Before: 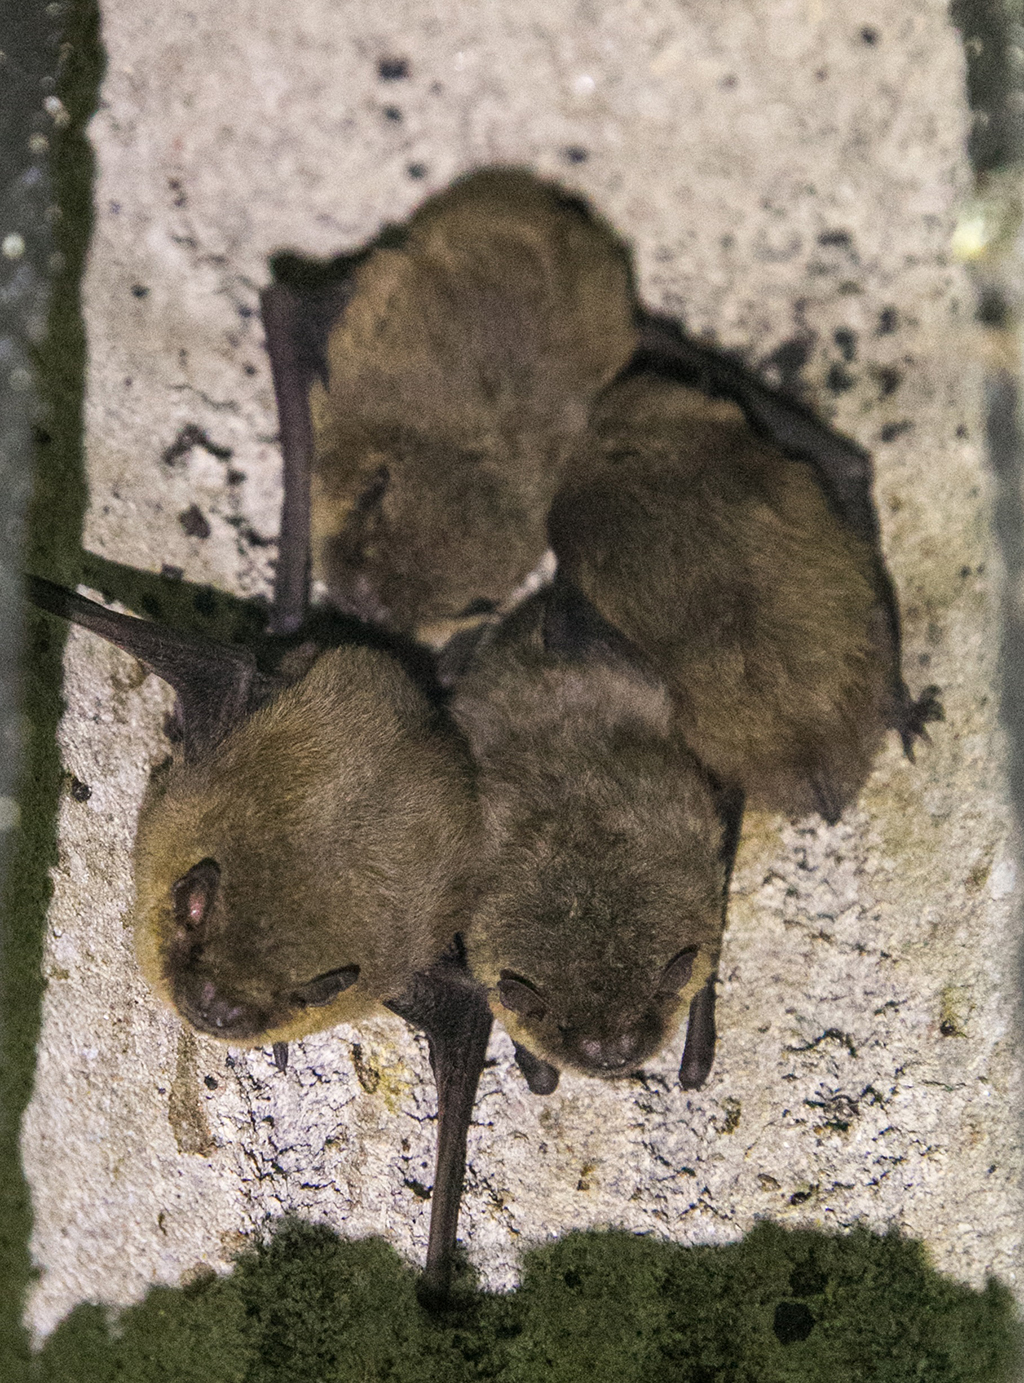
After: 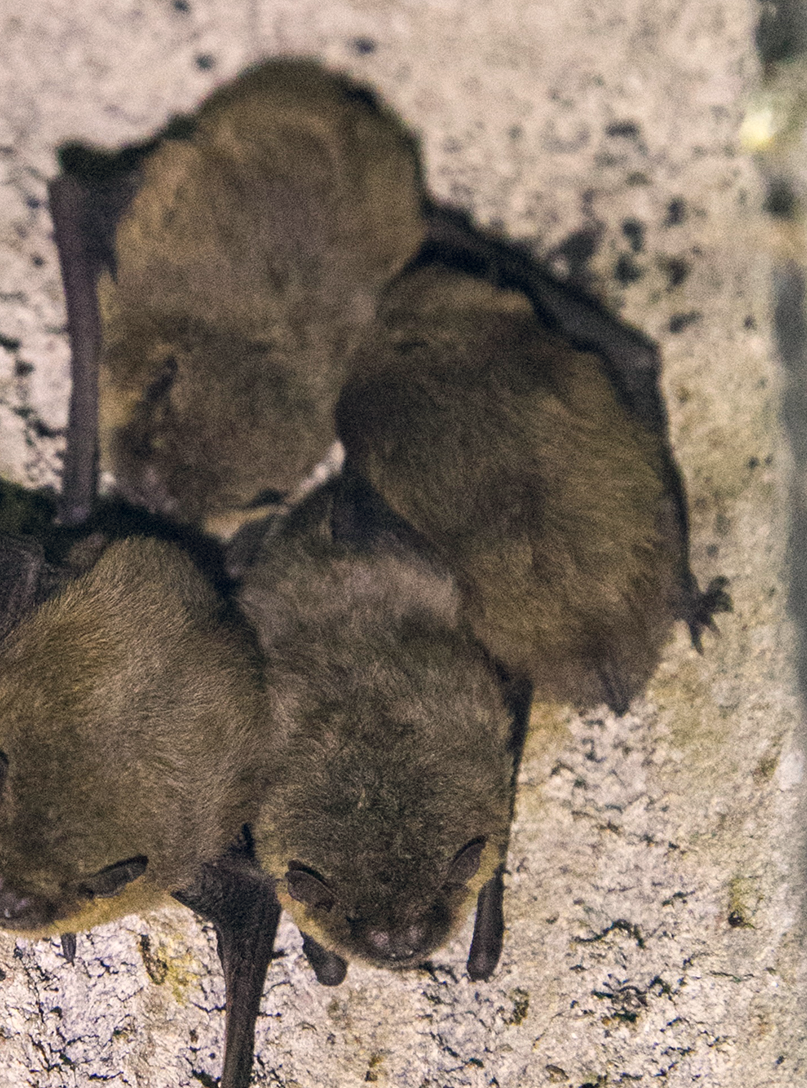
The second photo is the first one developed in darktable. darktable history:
crop and rotate: left 20.74%, top 7.912%, right 0.375%, bottom 13.378%
color balance rgb: shadows lift › hue 87.51°, highlights gain › chroma 1.62%, highlights gain › hue 55.1°, global offset › chroma 0.06%, global offset › hue 253.66°, linear chroma grading › global chroma 0.5%
